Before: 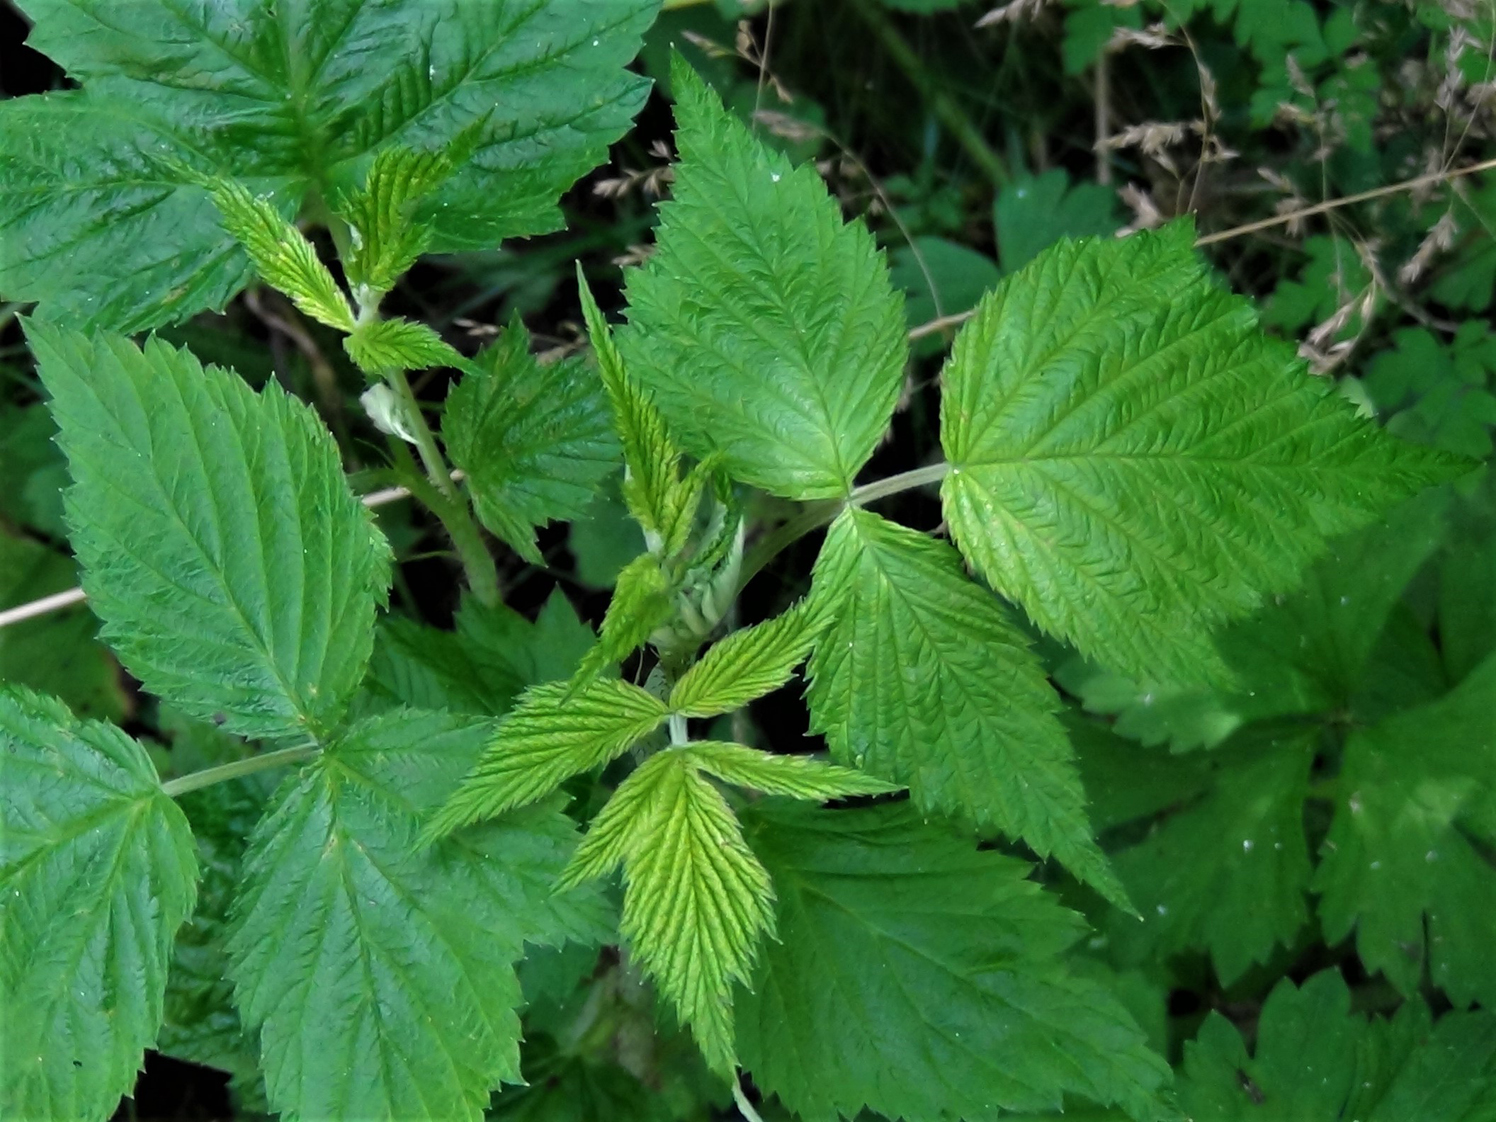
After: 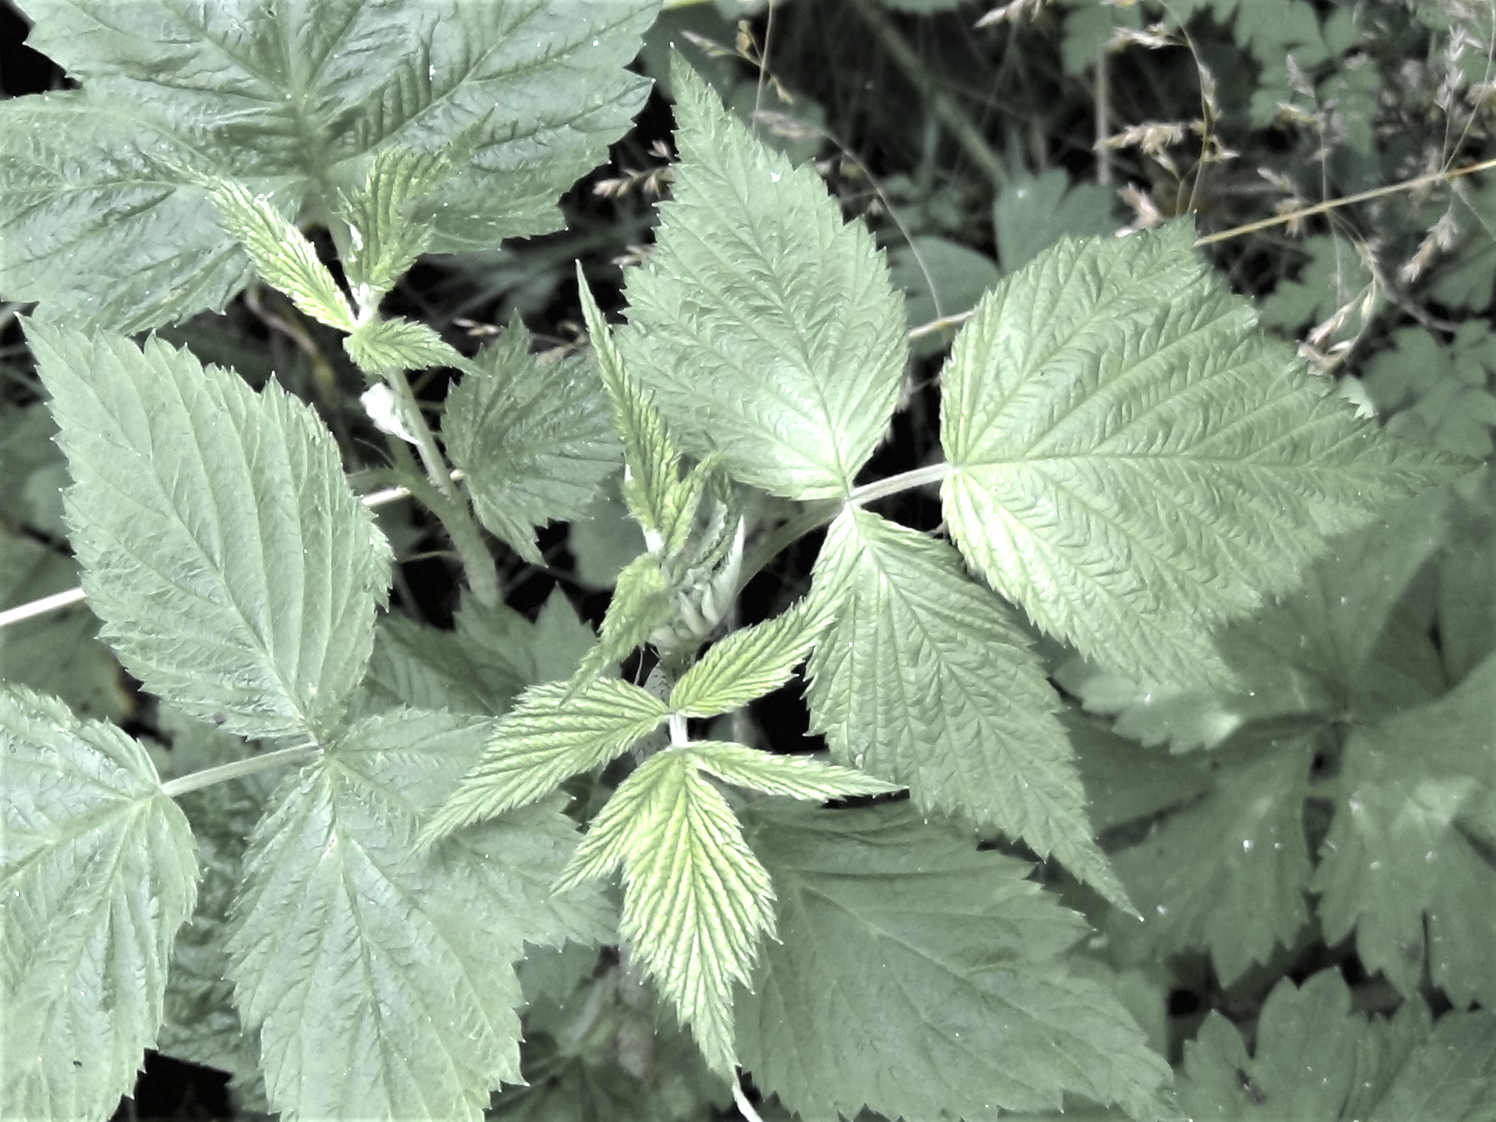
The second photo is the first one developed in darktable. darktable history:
exposure: black level correction 0, exposure 1.2 EV, compensate highlight preservation false
color zones: curves: ch0 [(0.004, 0.388) (0.125, 0.392) (0.25, 0.404) (0.375, 0.5) (0.5, 0.5) (0.625, 0.5) (0.75, 0.5) (0.875, 0.5)]; ch1 [(0, 0.5) (0.125, 0.5) (0.25, 0.5) (0.375, 0.124) (0.524, 0.124) (0.645, 0.128) (0.789, 0.132) (0.914, 0.096) (0.998, 0.068)]
